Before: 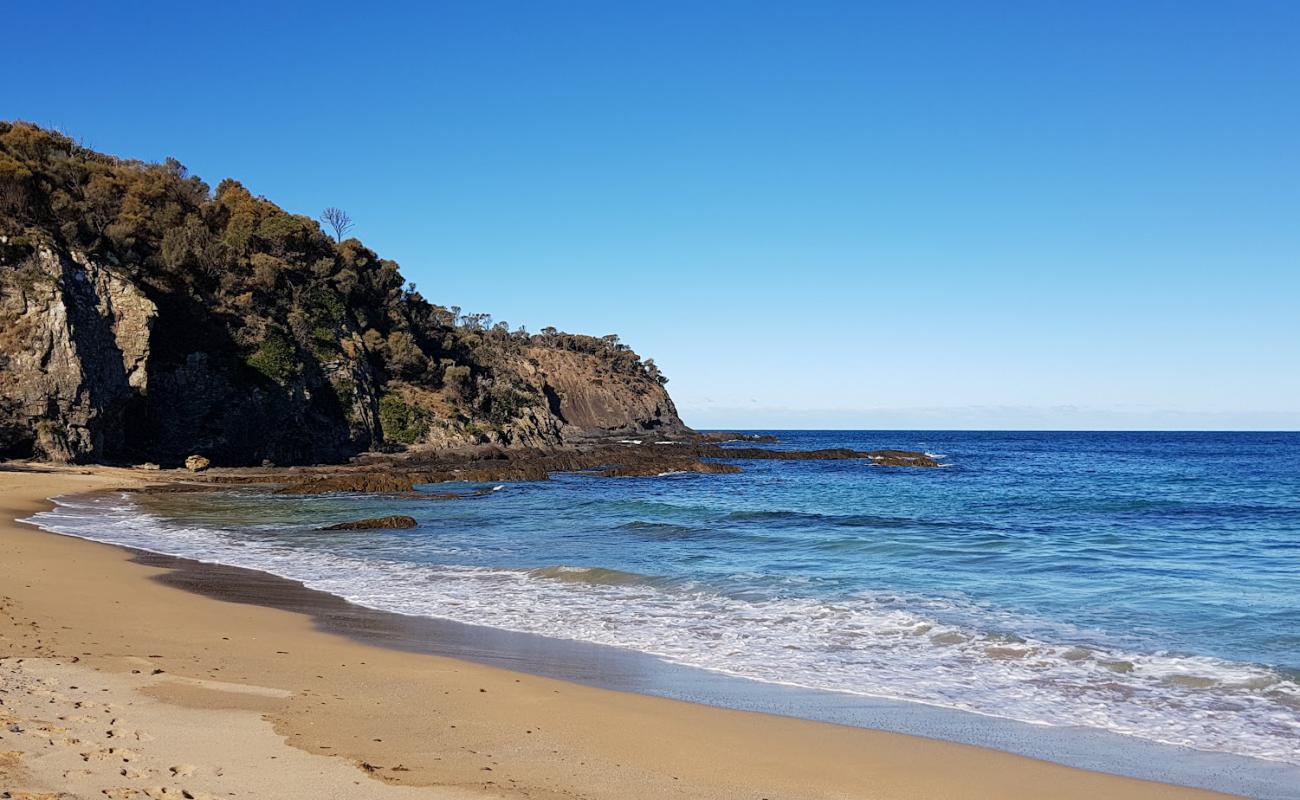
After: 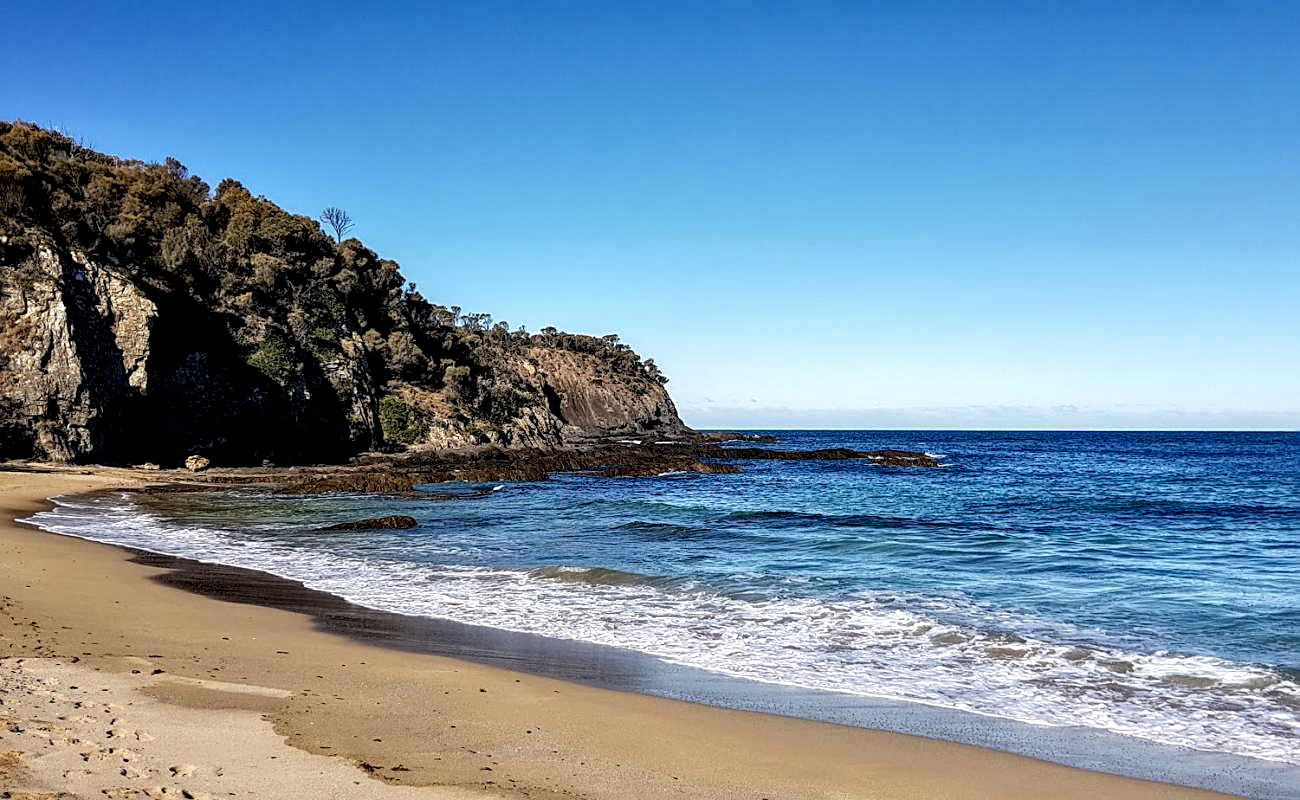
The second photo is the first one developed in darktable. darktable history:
local contrast: detail 160%
contrast equalizer: octaves 7, y [[0.514, 0.573, 0.581, 0.508, 0.5, 0.5], [0.5 ×6], [0.5 ×6], [0 ×6], [0 ×6]]
sharpen: on, module defaults
